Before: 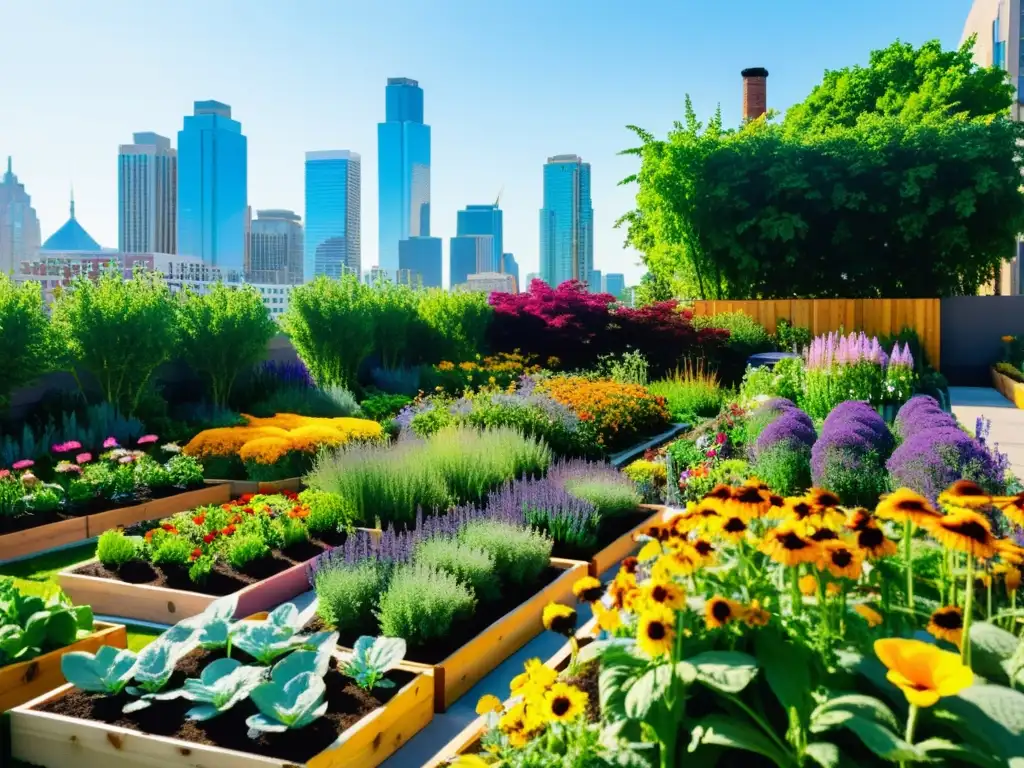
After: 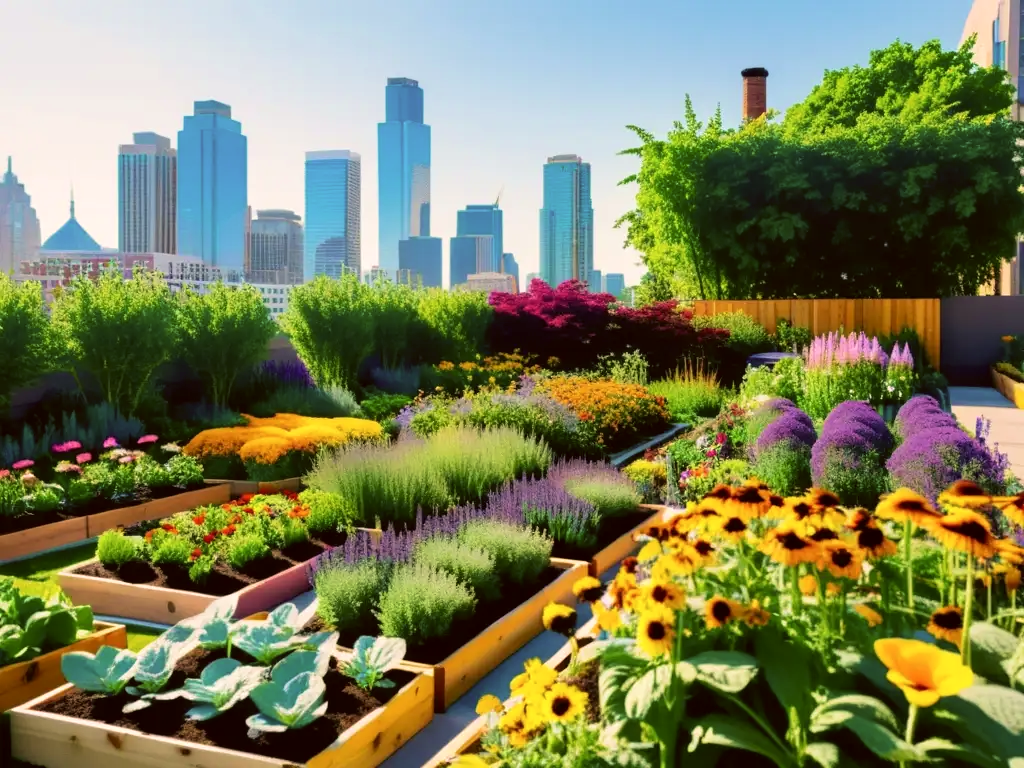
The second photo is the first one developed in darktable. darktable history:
velvia: on, module defaults
color correction: highlights a* 6.56, highlights b* 8.23, shadows a* 5.79, shadows b* 7.37, saturation 0.884
